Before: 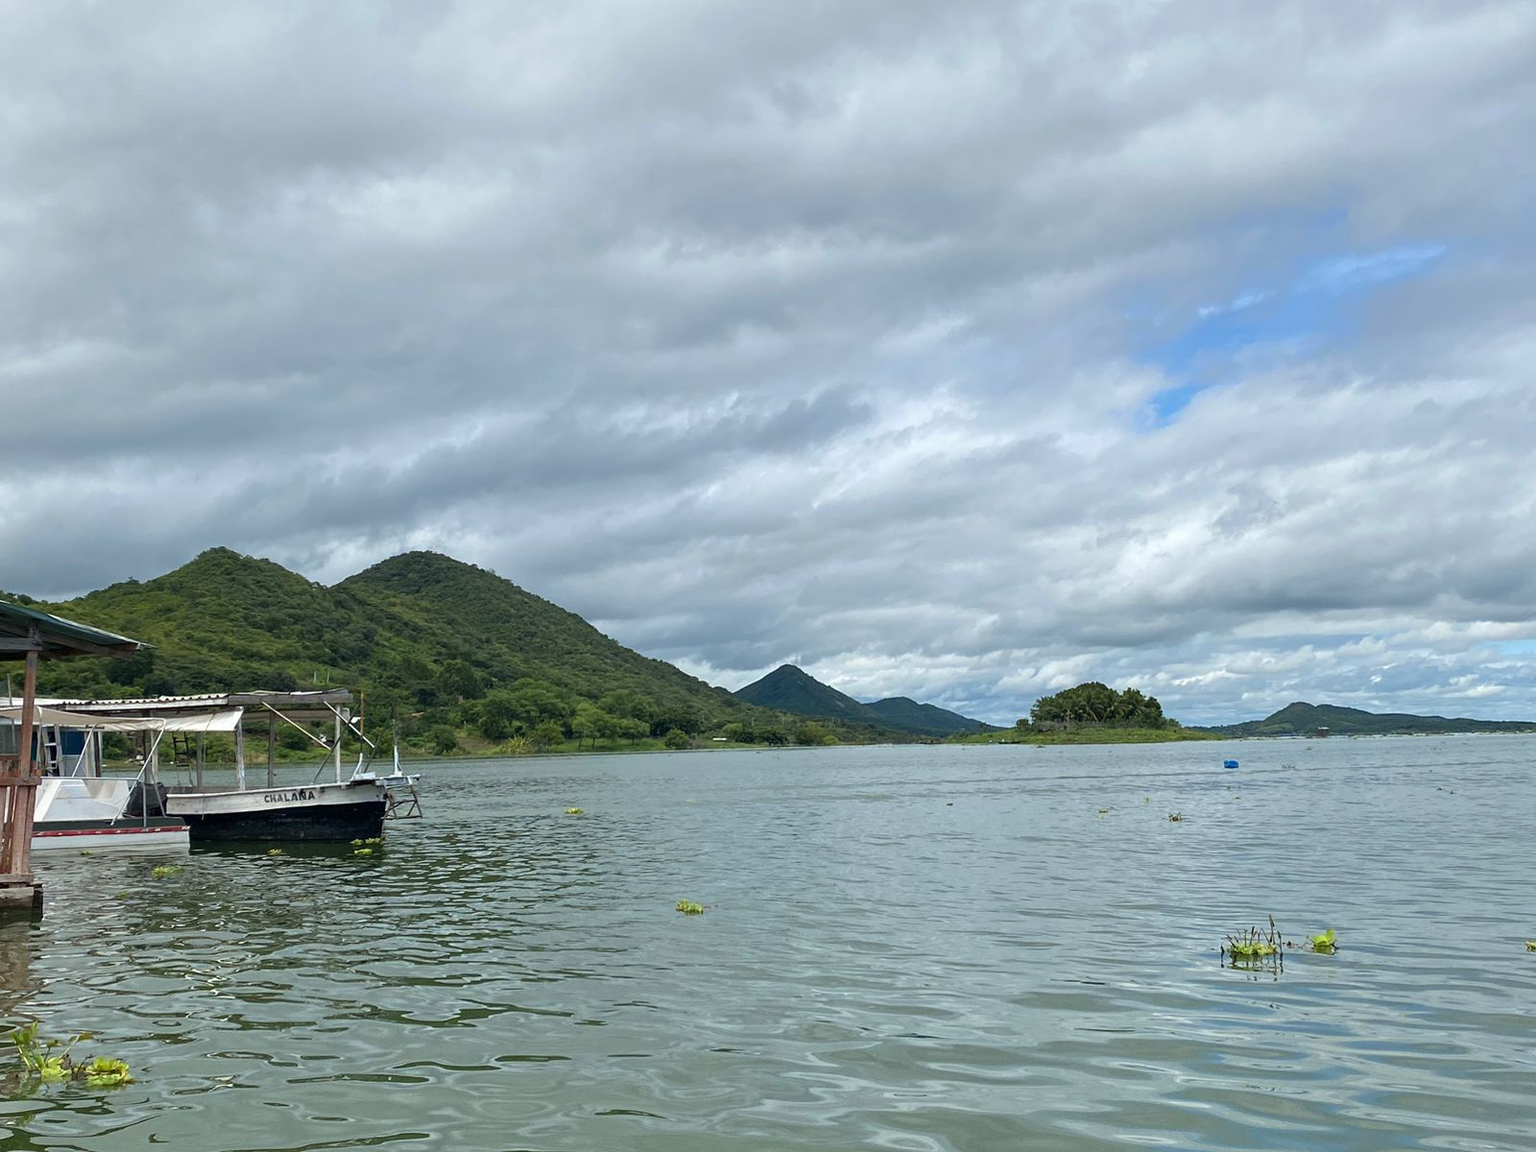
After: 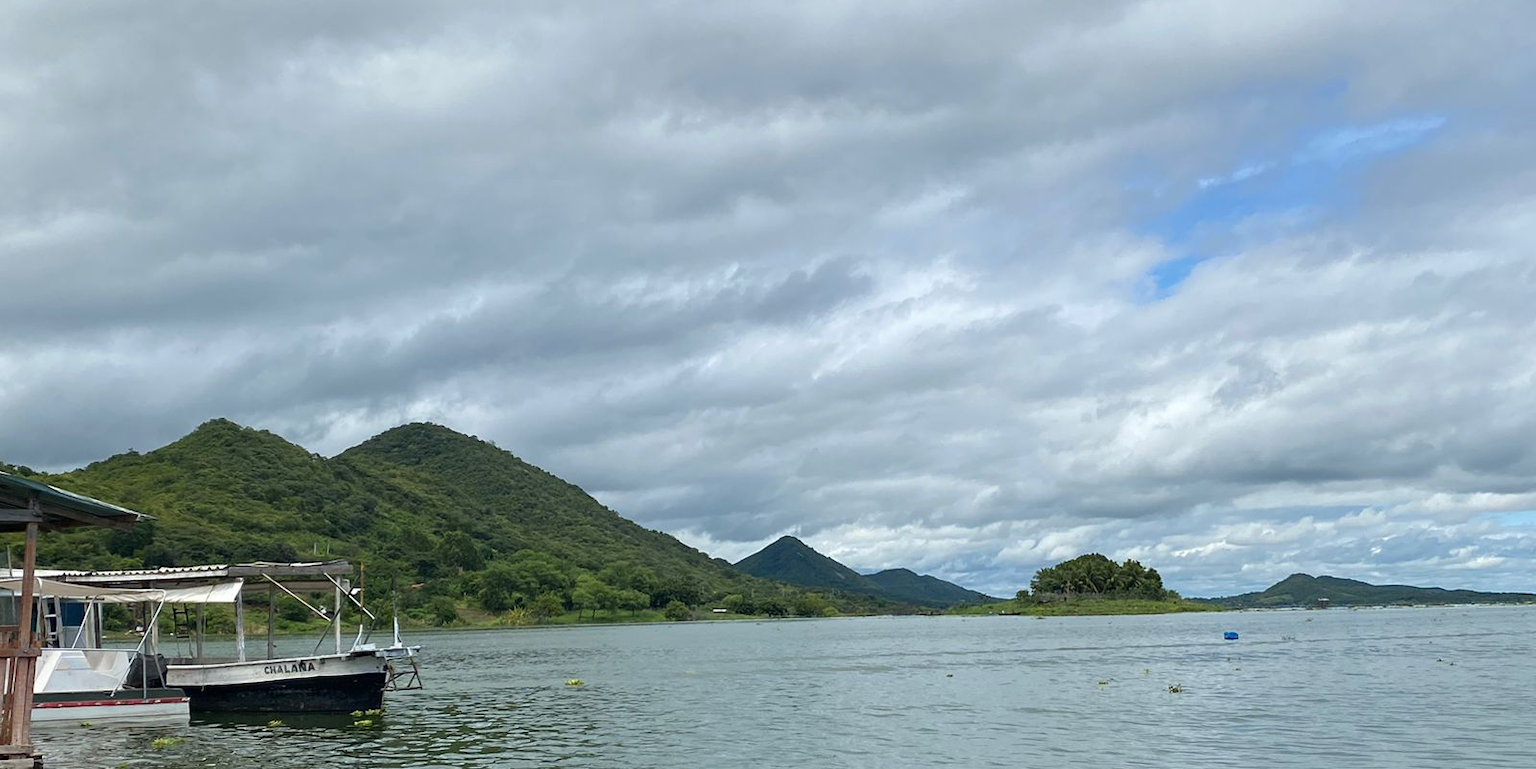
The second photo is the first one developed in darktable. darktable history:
crop: top 11.186%, bottom 21.954%
